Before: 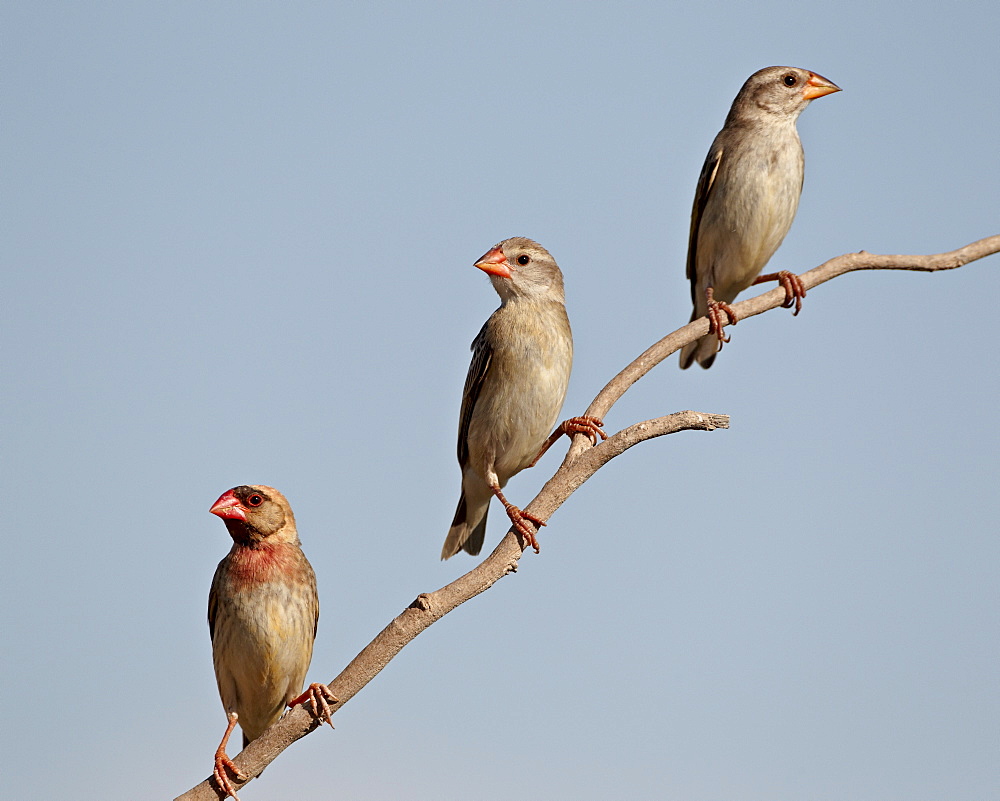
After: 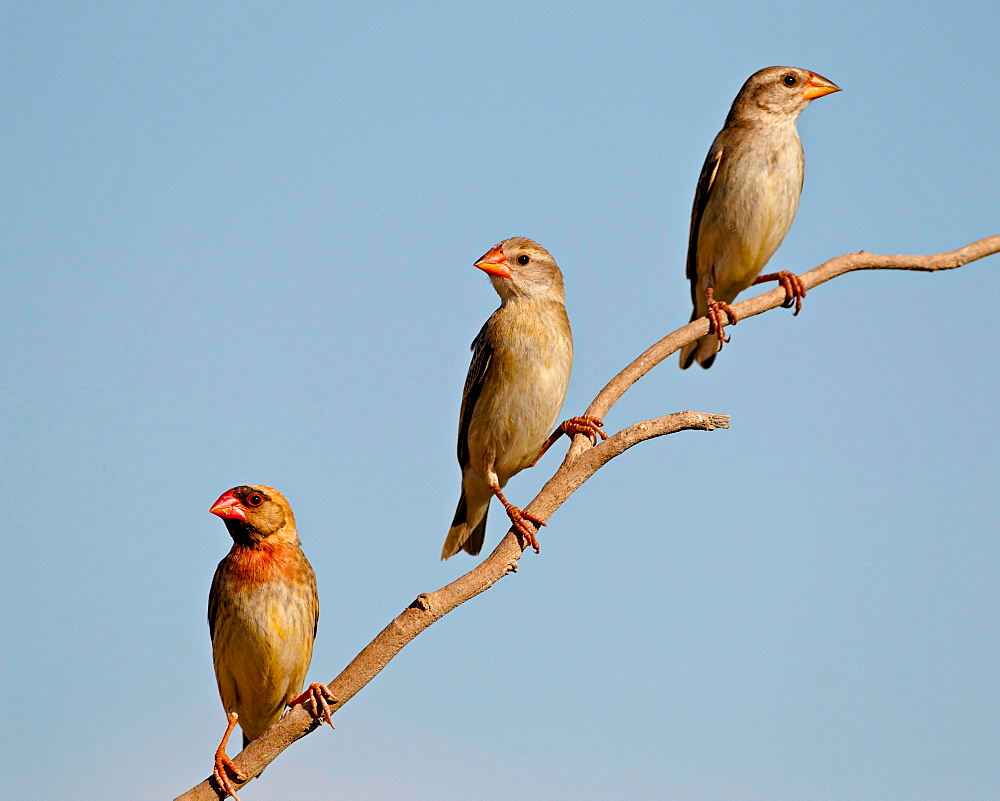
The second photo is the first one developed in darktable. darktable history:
color balance rgb: global offset › luminance -0.506%, perceptual saturation grading › global saturation 30.621%, global vibrance 20%
